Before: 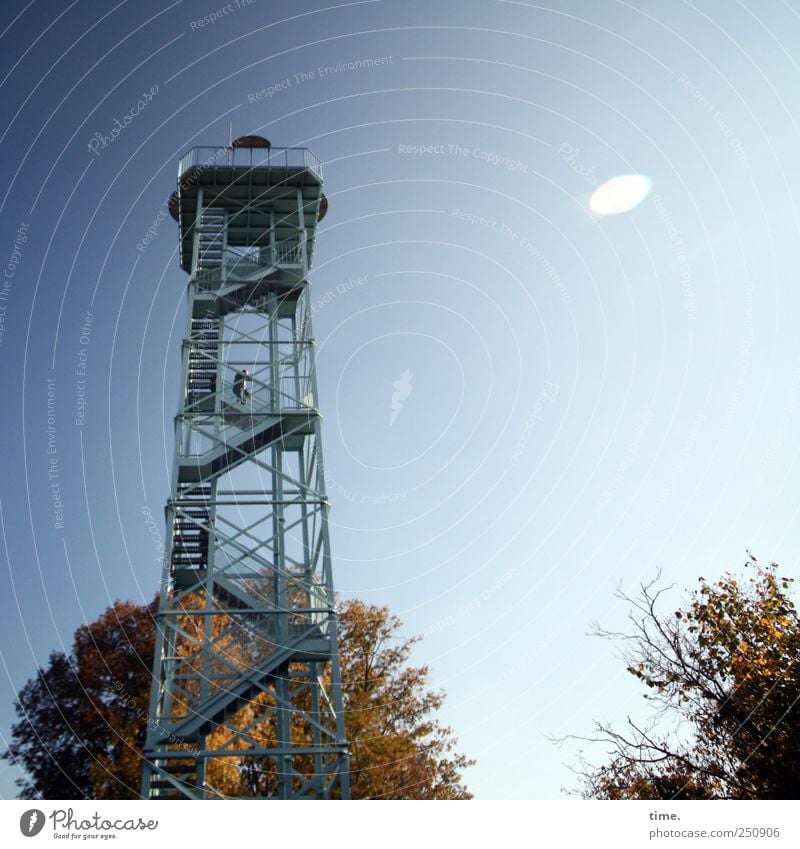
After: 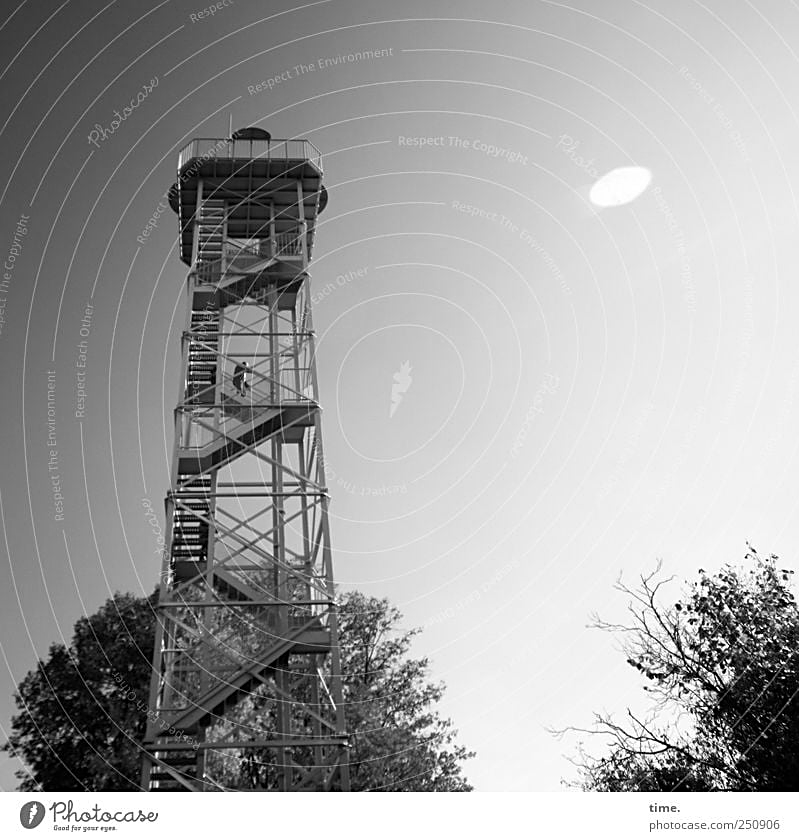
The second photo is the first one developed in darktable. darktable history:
crop: top 1.049%, right 0.001%
monochrome: on, module defaults
sharpen: on, module defaults
